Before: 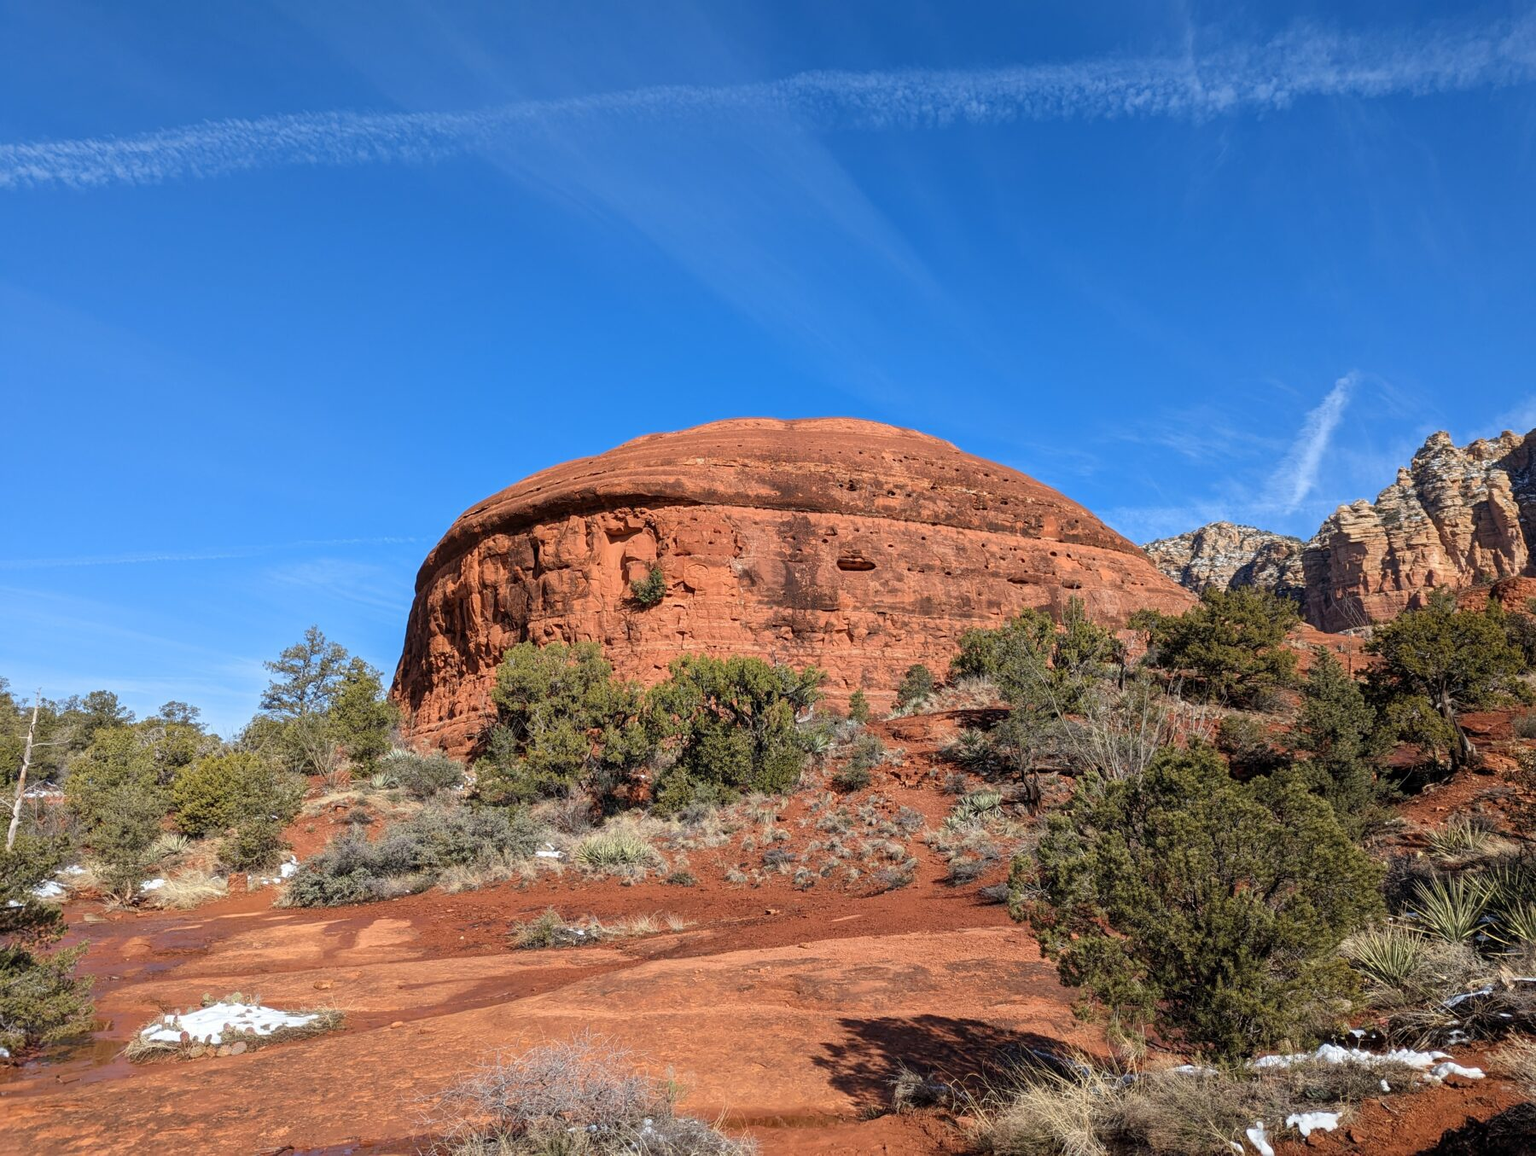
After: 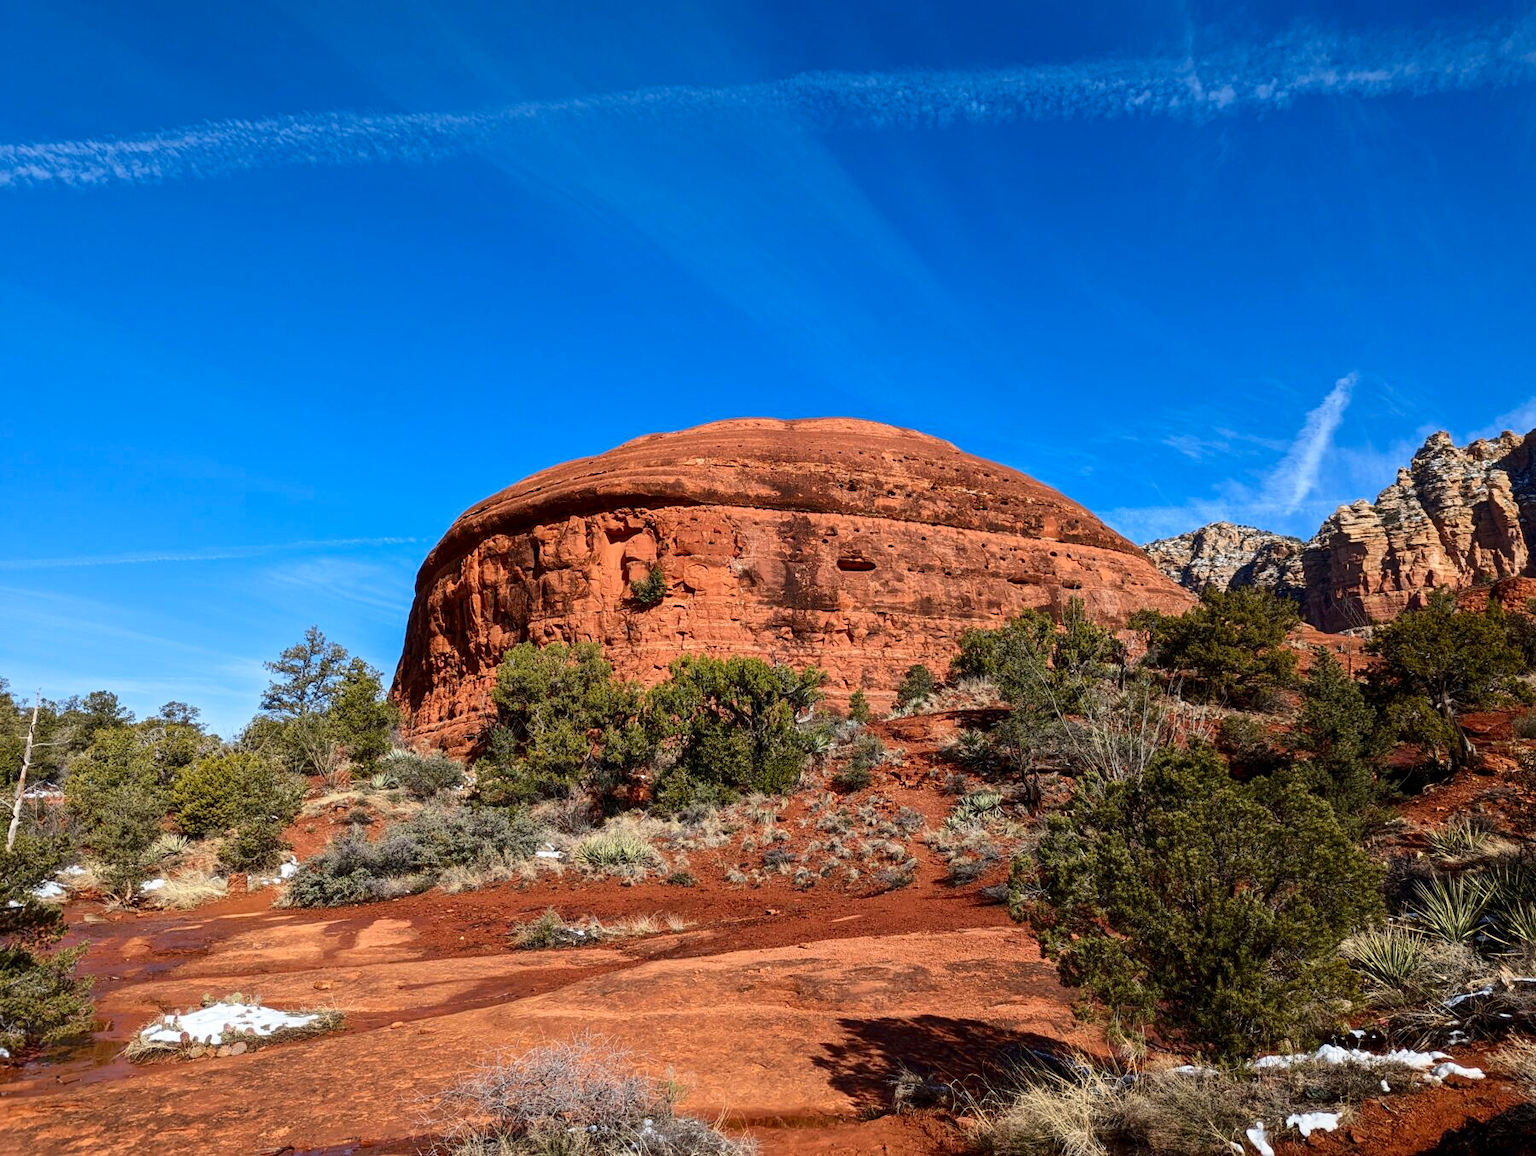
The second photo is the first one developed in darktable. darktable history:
contrast brightness saturation: contrast 0.188, brightness -0.107, saturation 0.207
